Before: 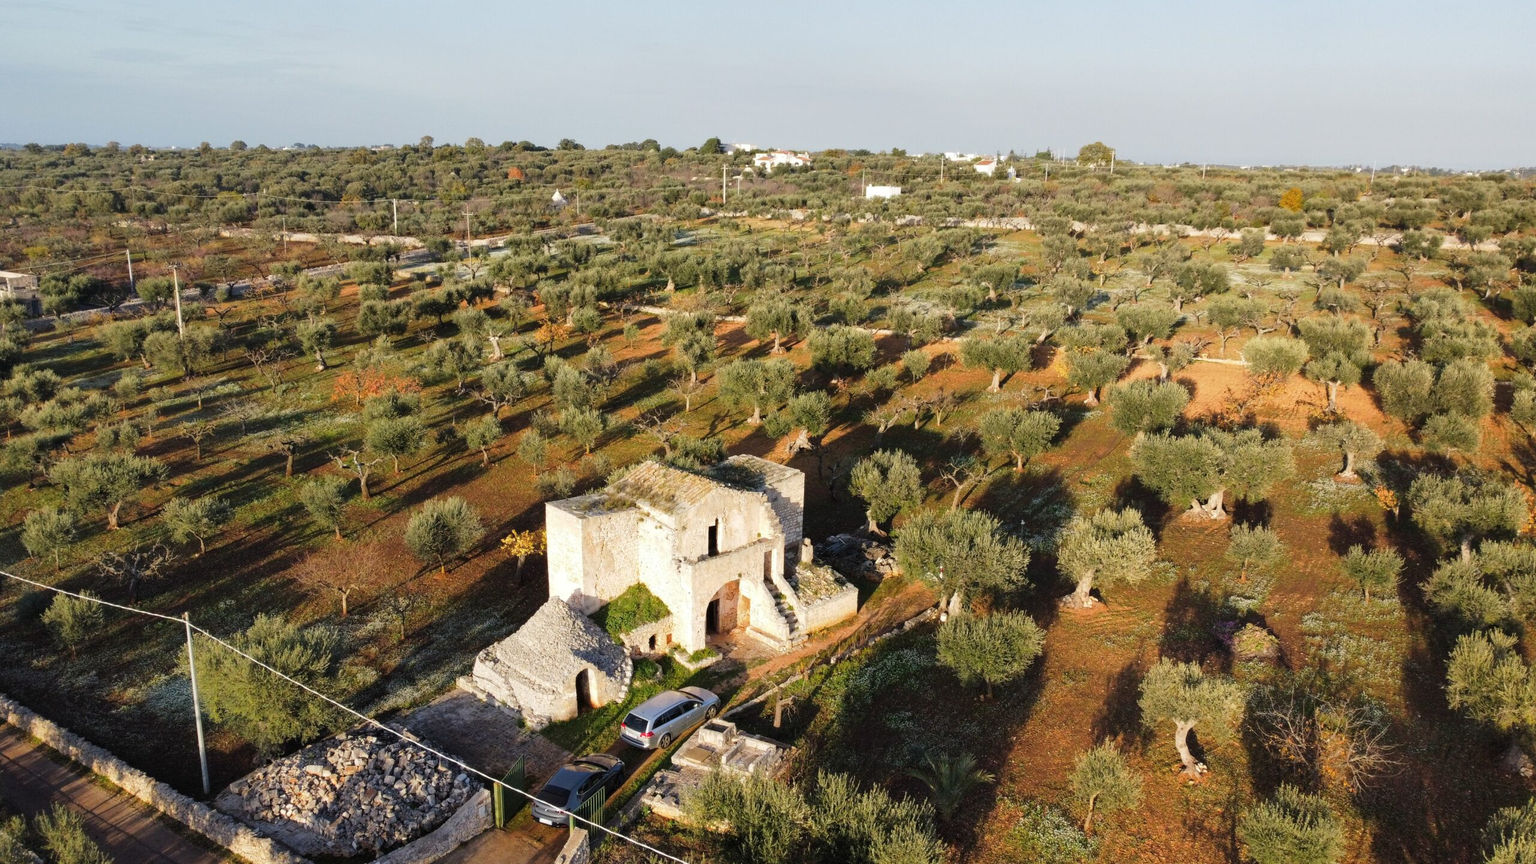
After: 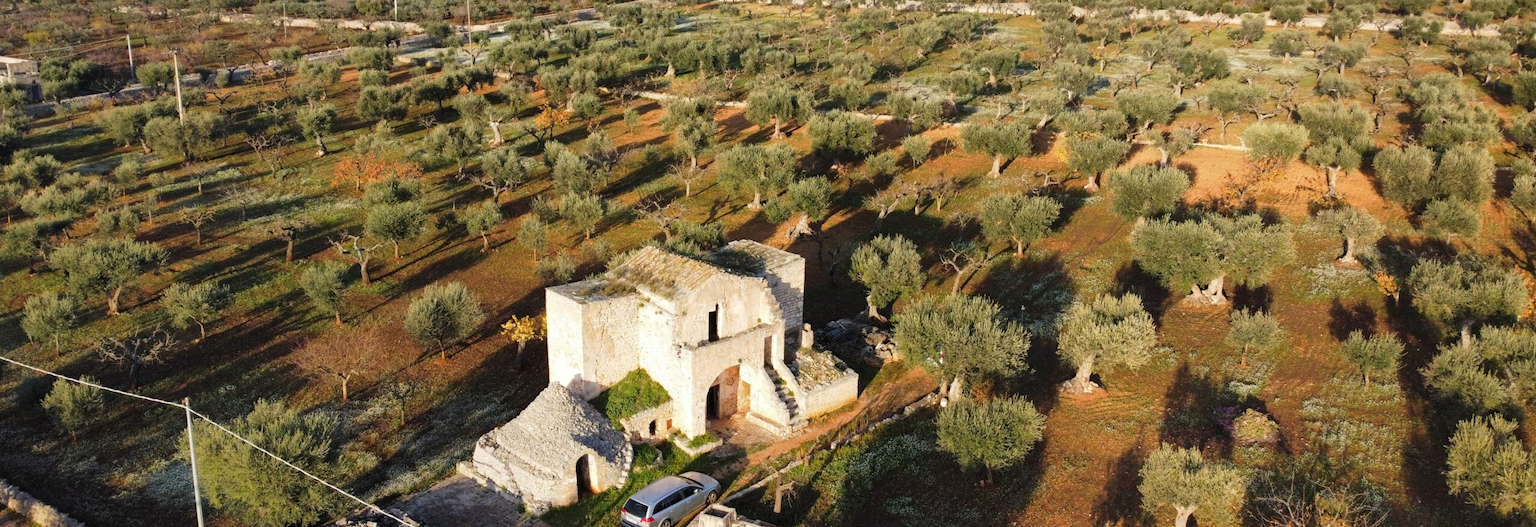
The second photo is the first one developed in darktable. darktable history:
crop and rotate: top 24.917%, bottom 14.022%
